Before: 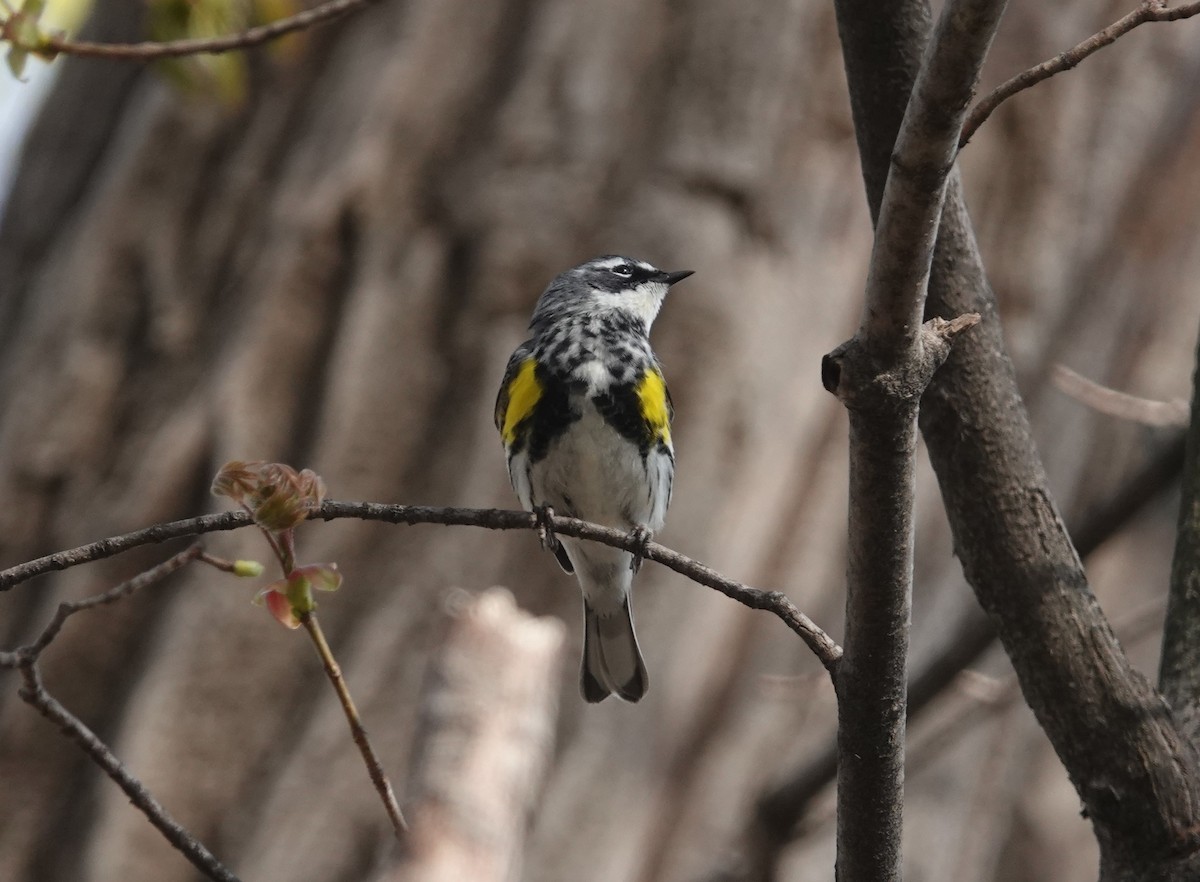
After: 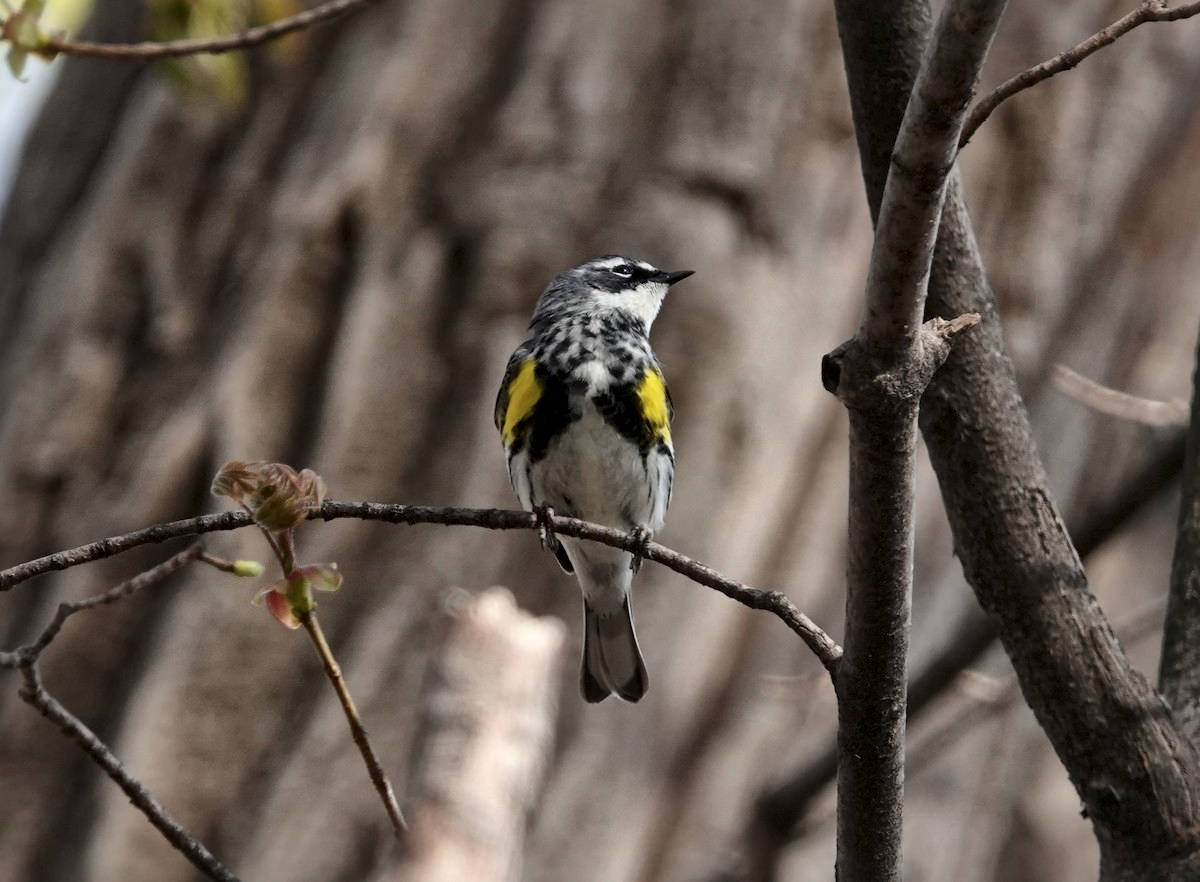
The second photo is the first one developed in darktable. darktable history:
local contrast: mode bilateral grid, contrast 25, coarseness 46, detail 150%, midtone range 0.2
